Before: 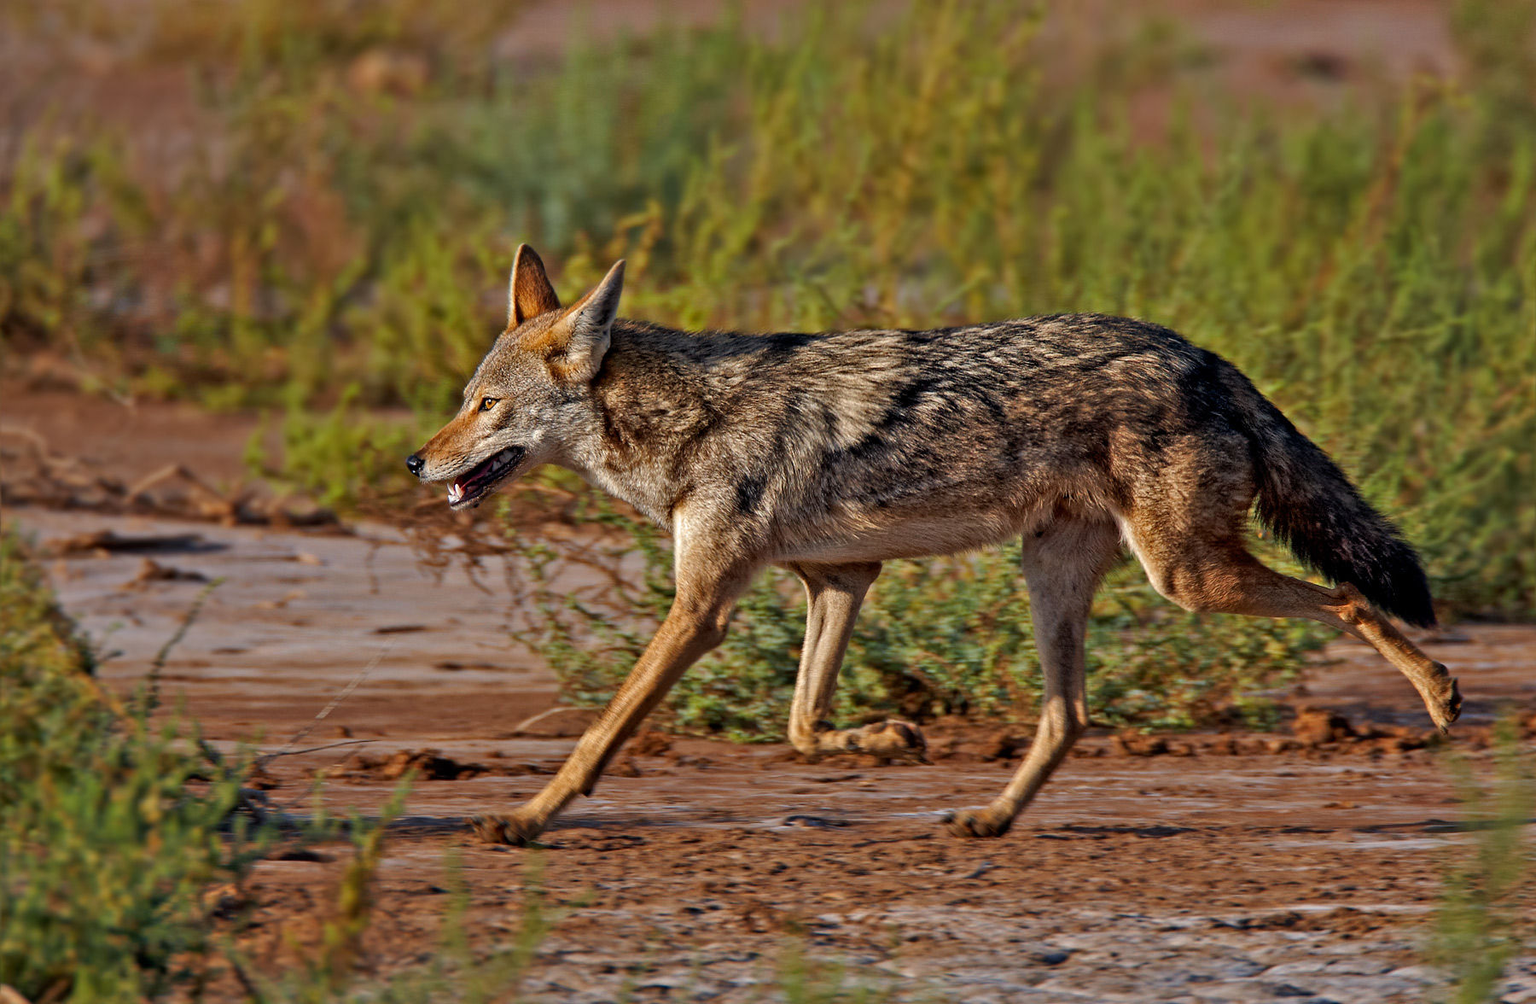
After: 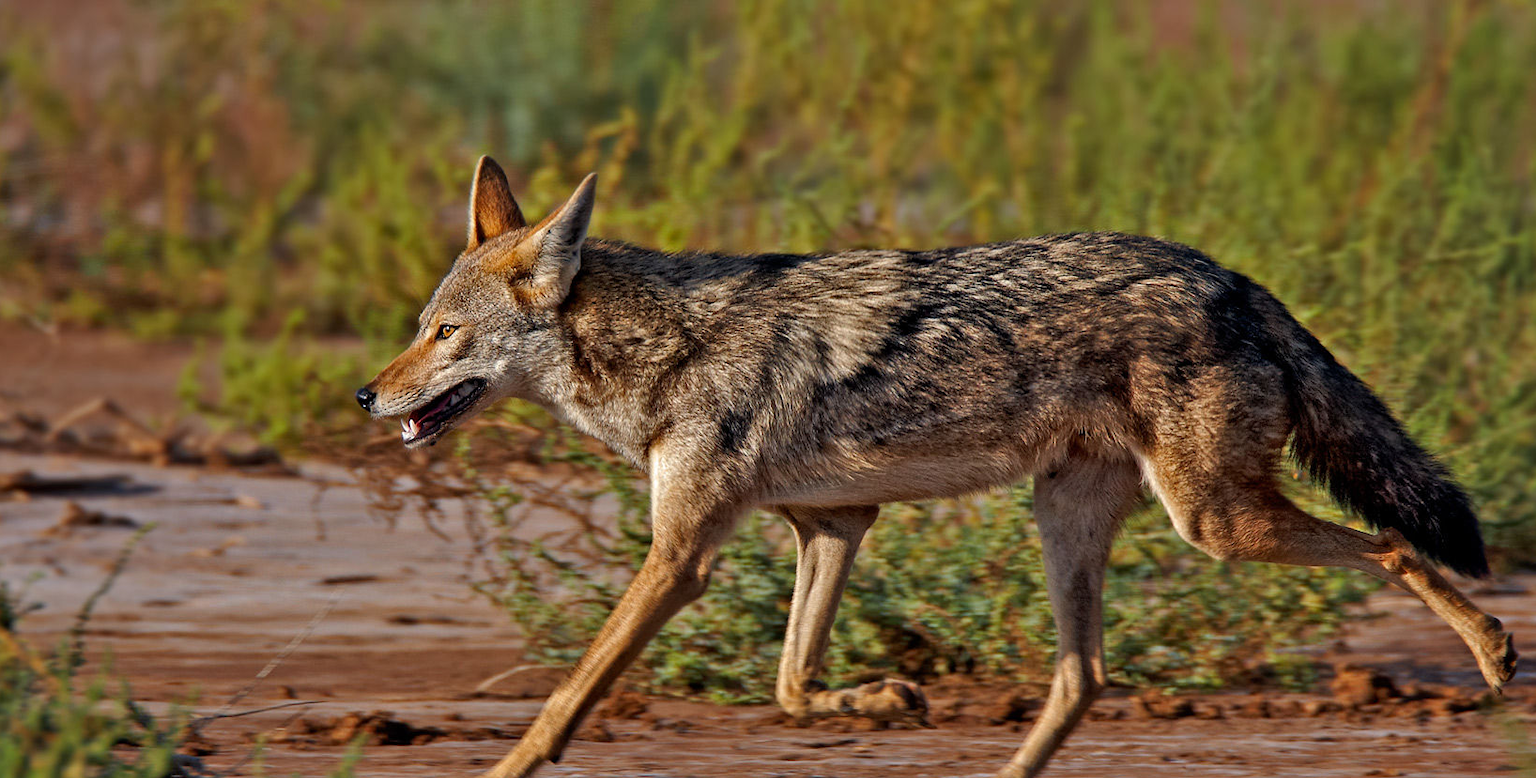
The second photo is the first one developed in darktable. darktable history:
crop: left 5.441%, top 10.21%, right 3.635%, bottom 19.266%
